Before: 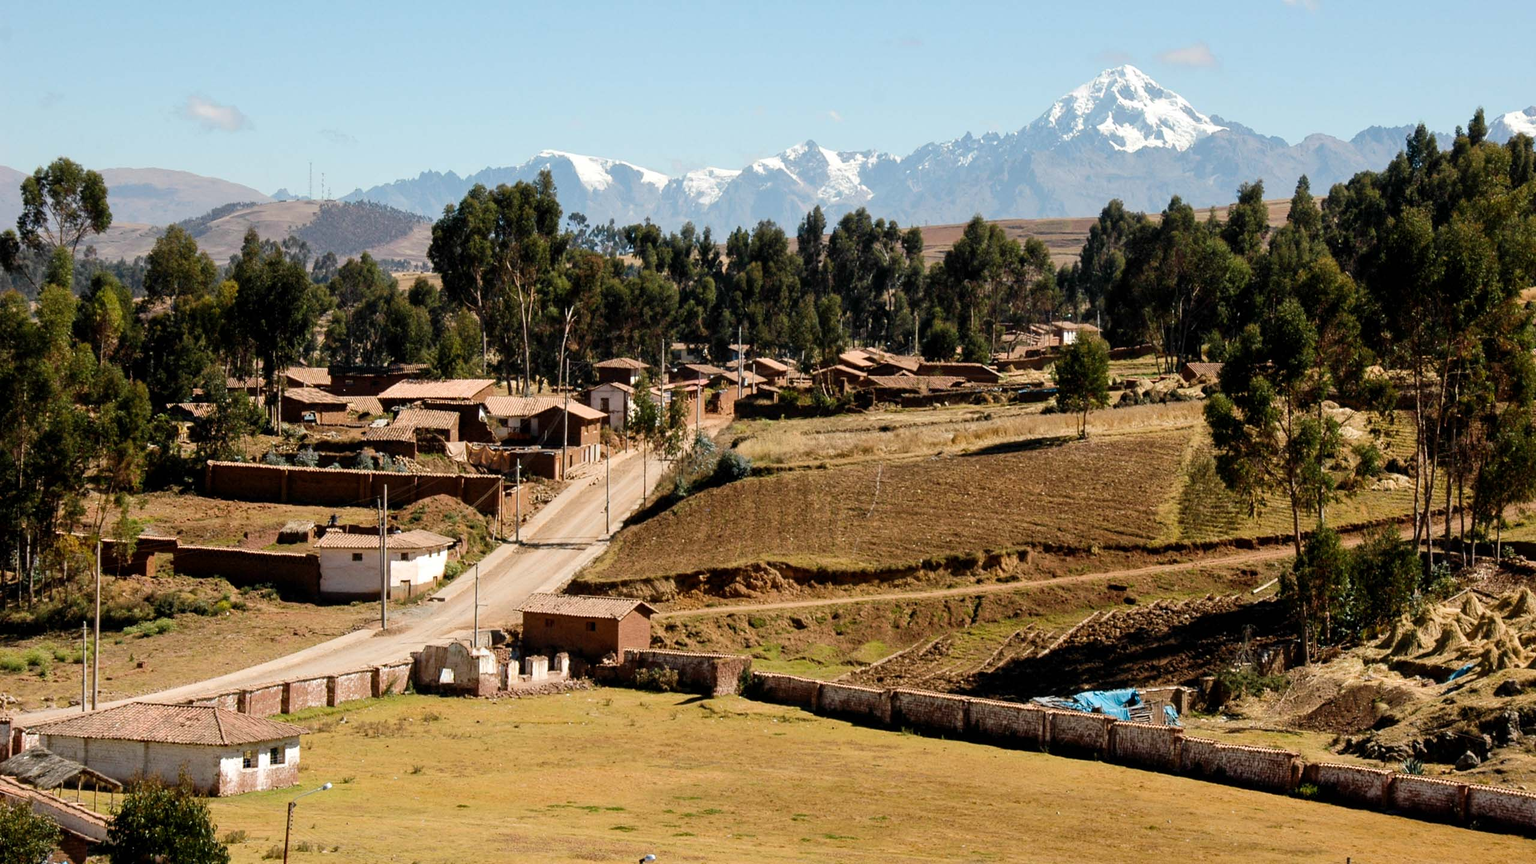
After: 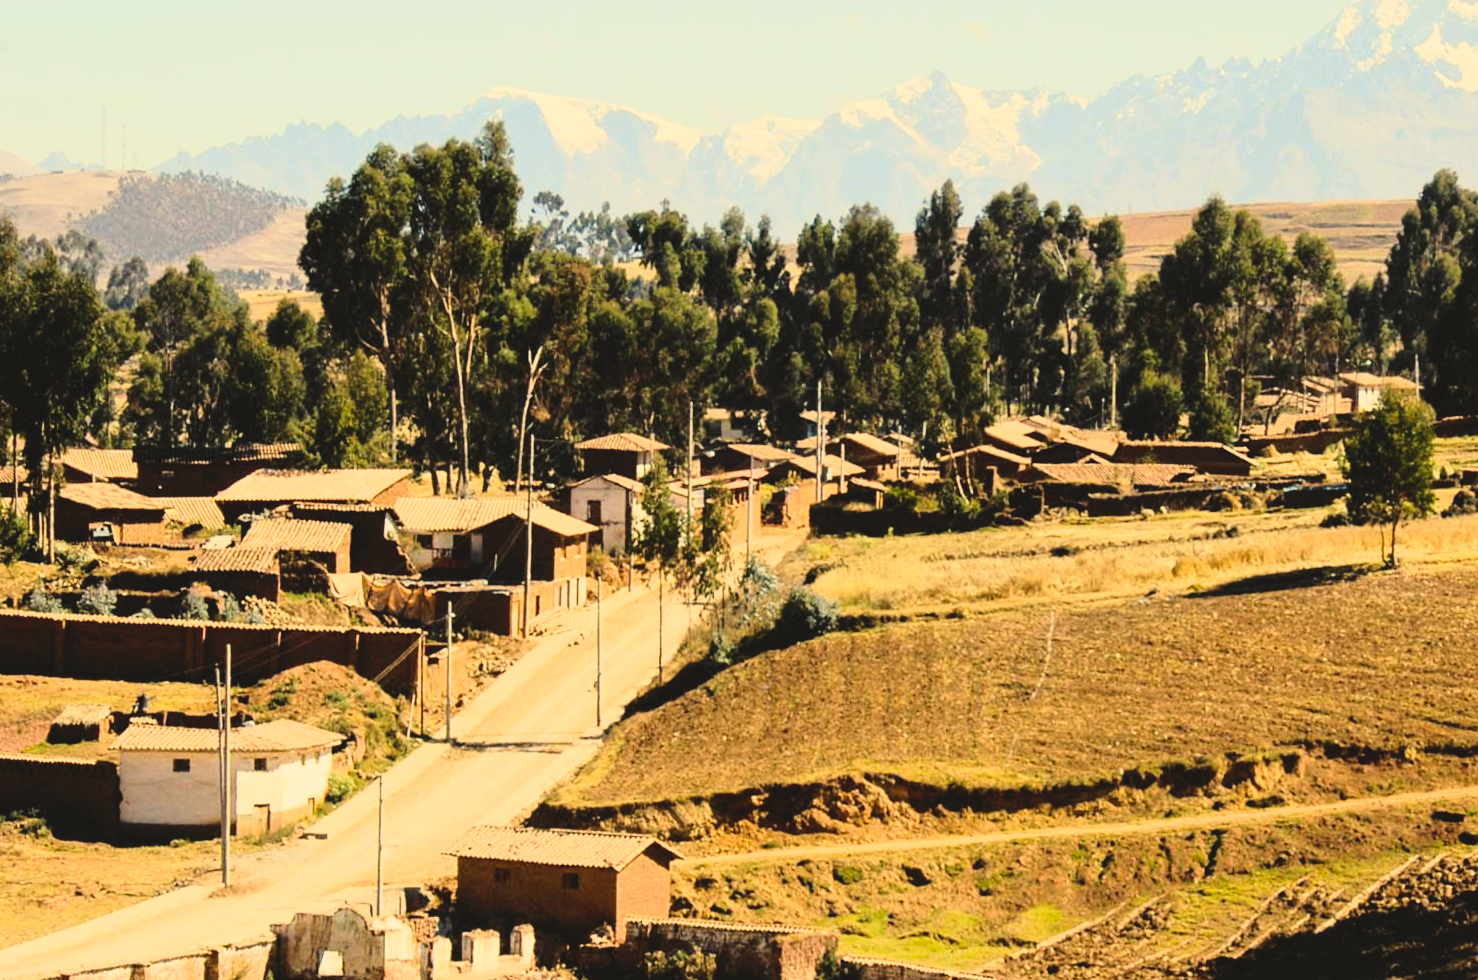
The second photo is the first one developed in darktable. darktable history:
crop: left 16.177%, top 11.322%, right 26.069%, bottom 20.613%
color correction: highlights a* 2.52, highlights b* 23.17
base curve: curves: ch0 [(0, 0) (0.028, 0.03) (0.121, 0.232) (0.46, 0.748) (0.859, 0.968) (1, 1)]
contrast brightness saturation: contrast -0.138, brightness 0.041, saturation -0.116
tone equalizer: -8 EV -0.397 EV, -7 EV -0.377 EV, -6 EV -0.326 EV, -5 EV -0.227 EV, -3 EV 0.202 EV, -2 EV 0.333 EV, -1 EV 0.407 EV, +0 EV 0.413 EV
